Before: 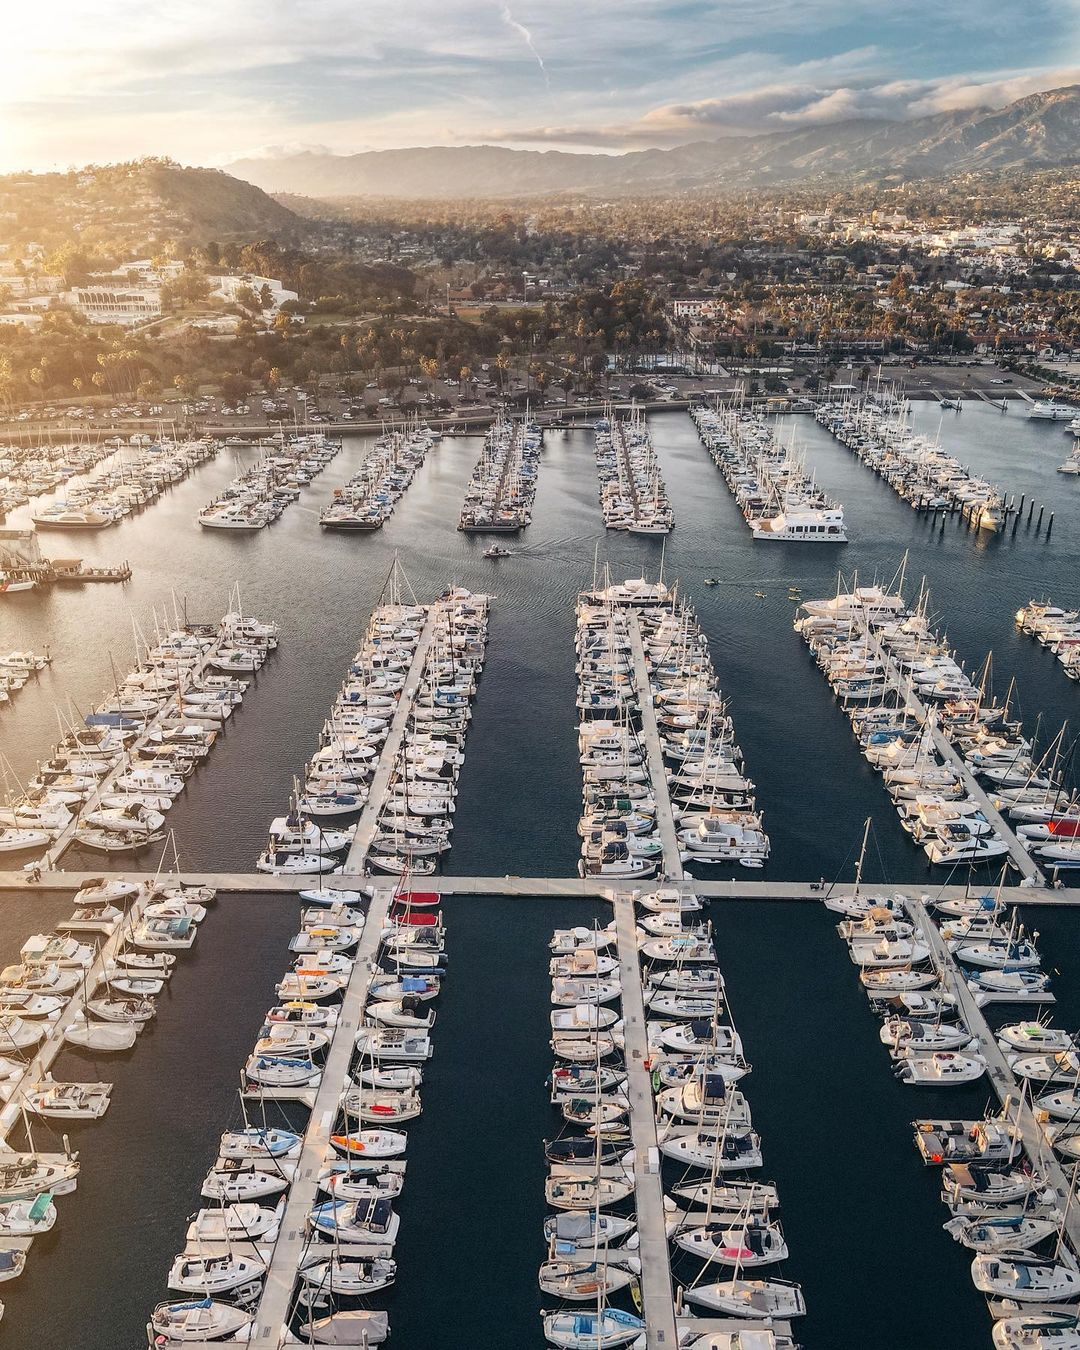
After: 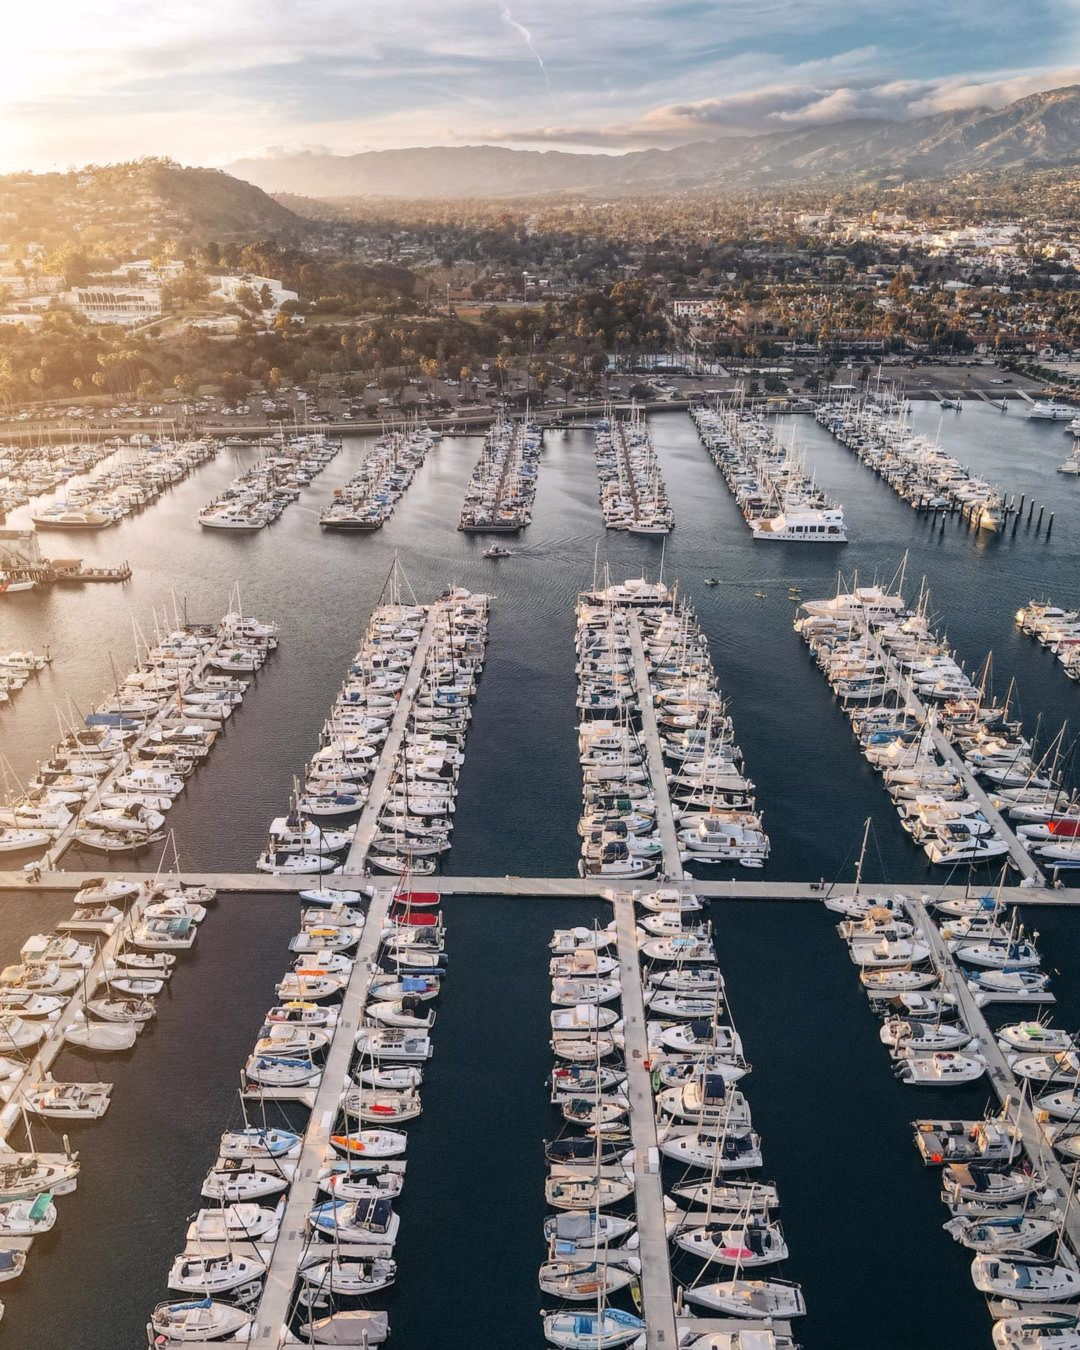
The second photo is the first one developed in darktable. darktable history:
white balance: red 1.009, blue 1.027
lowpass: radius 0.5, unbound 0
